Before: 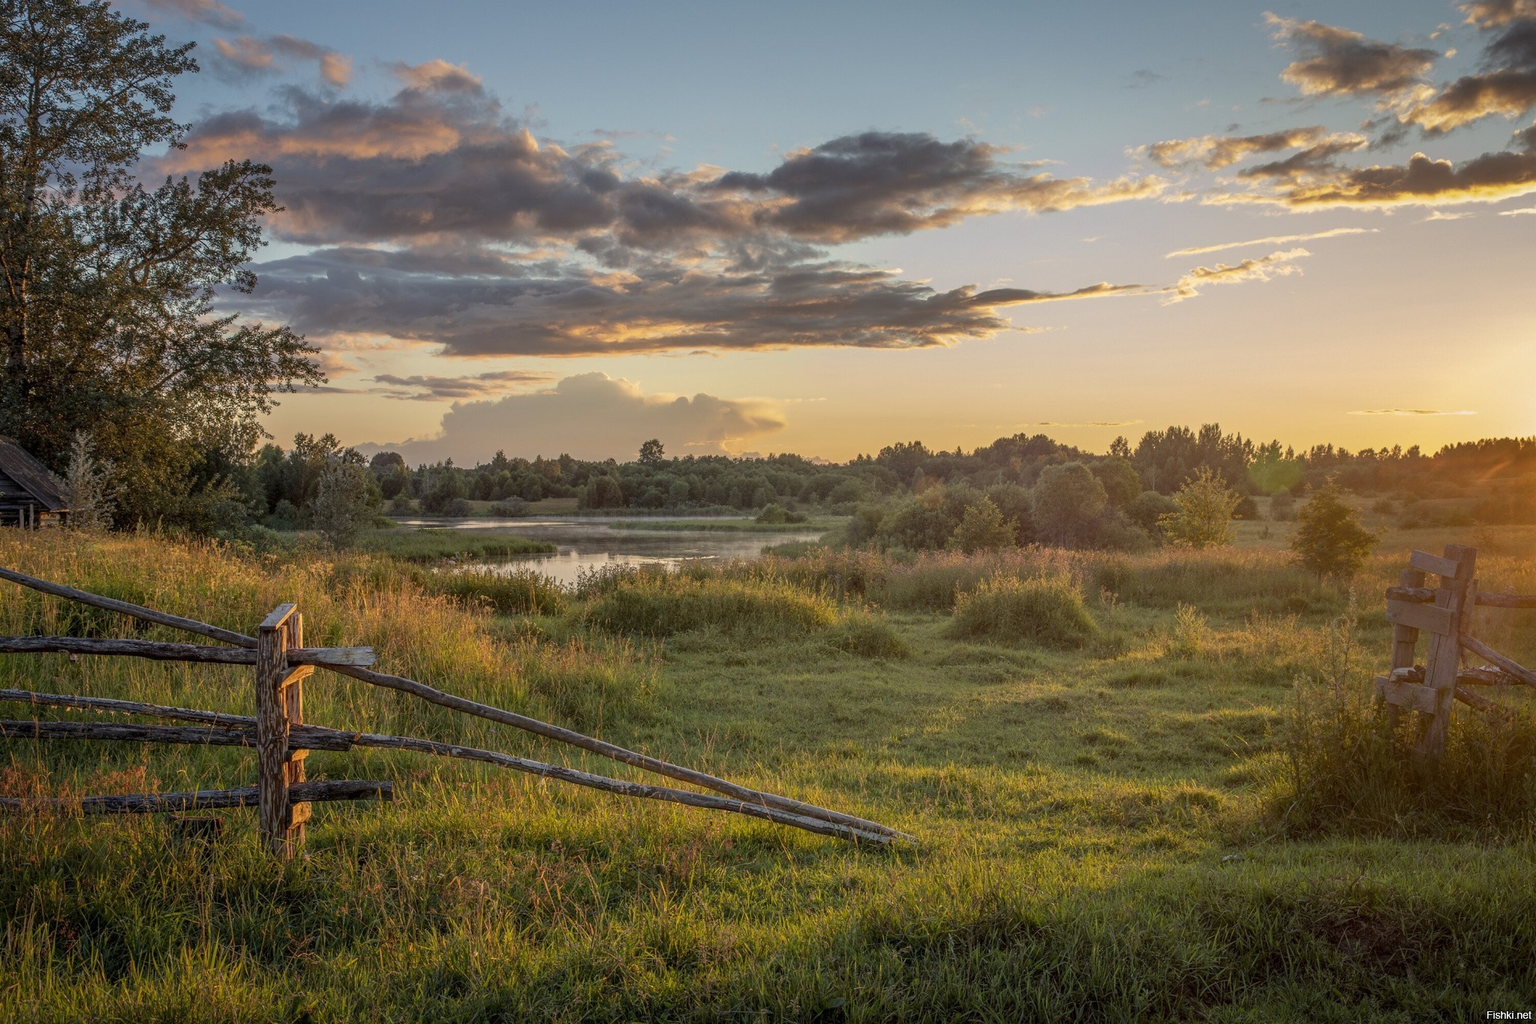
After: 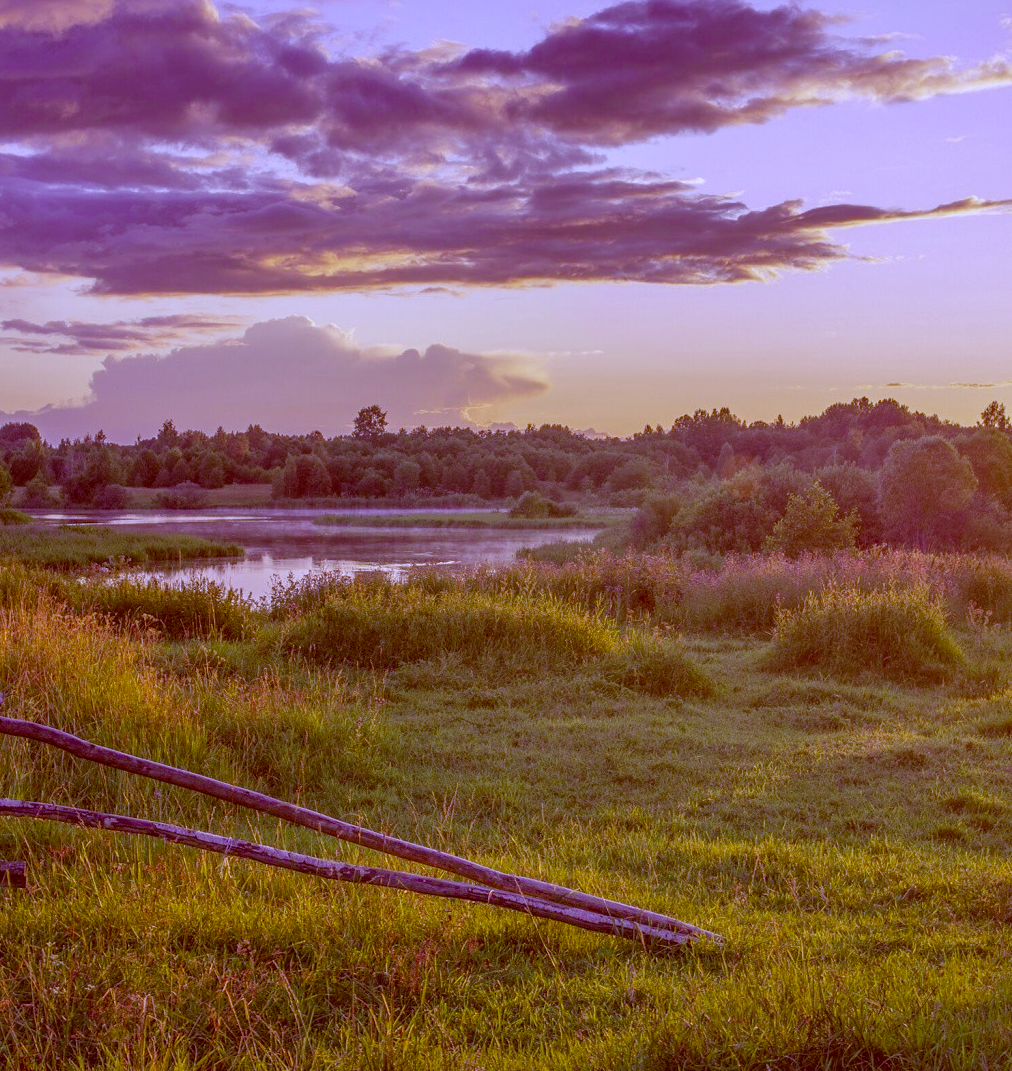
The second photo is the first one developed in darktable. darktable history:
crop and rotate: angle 0.02°, left 24.353%, top 13.219%, right 26.156%, bottom 8.224%
color correction: highlights a* 9.03, highlights b* 8.71, shadows a* 40, shadows b* 40, saturation 0.8
white balance: red 0.766, blue 1.537
color balance rgb: perceptual saturation grading › global saturation 24.74%, perceptual saturation grading › highlights -51.22%, perceptual saturation grading › mid-tones 19.16%, perceptual saturation grading › shadows 60.98%, global vibrance 50%
